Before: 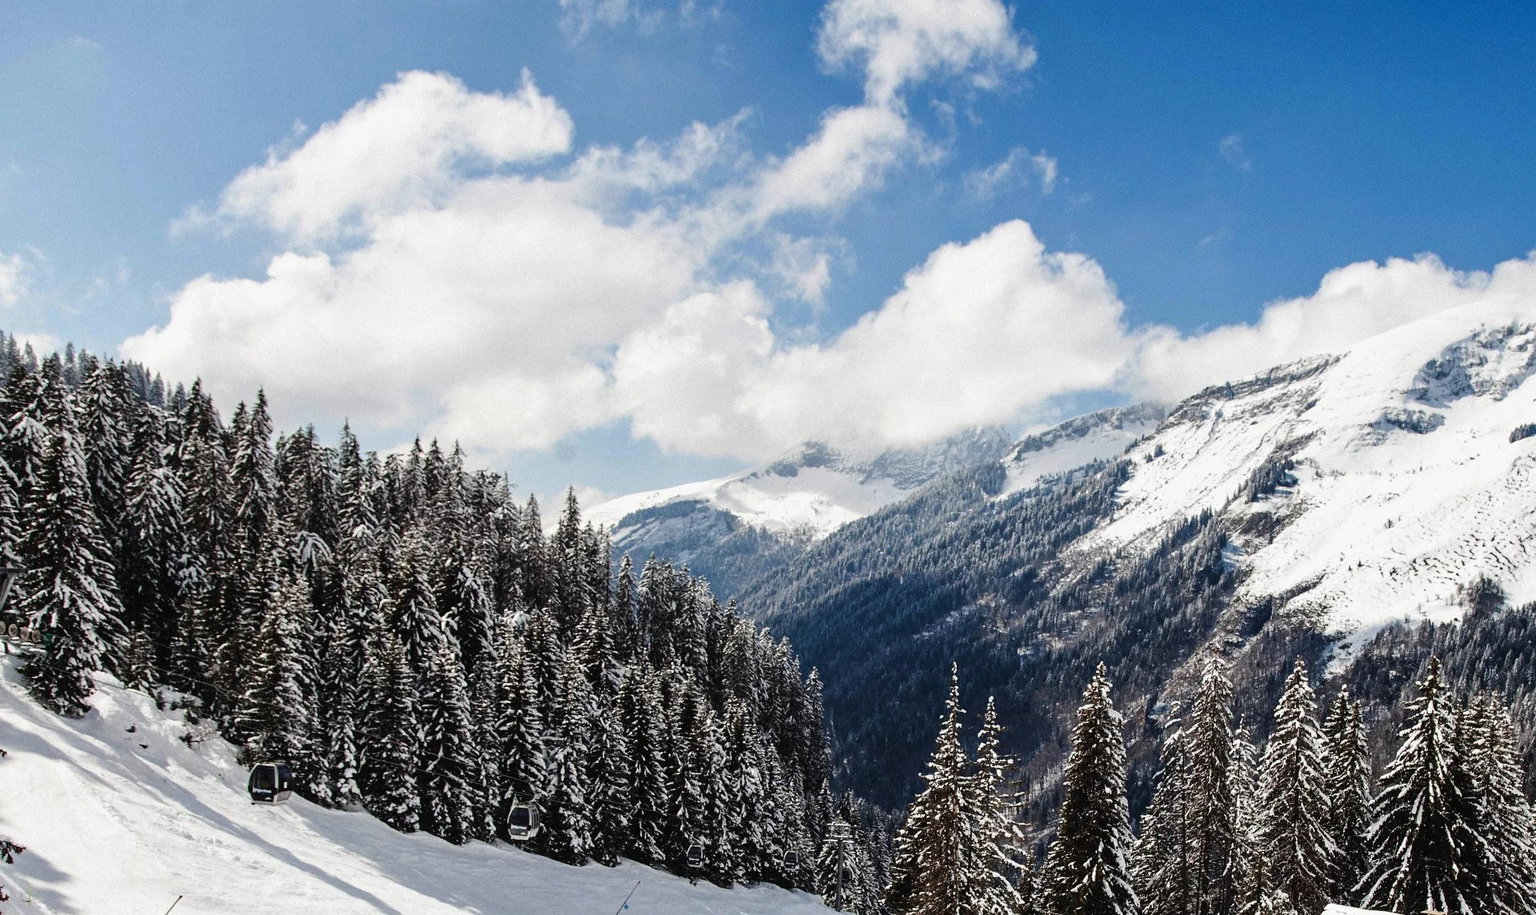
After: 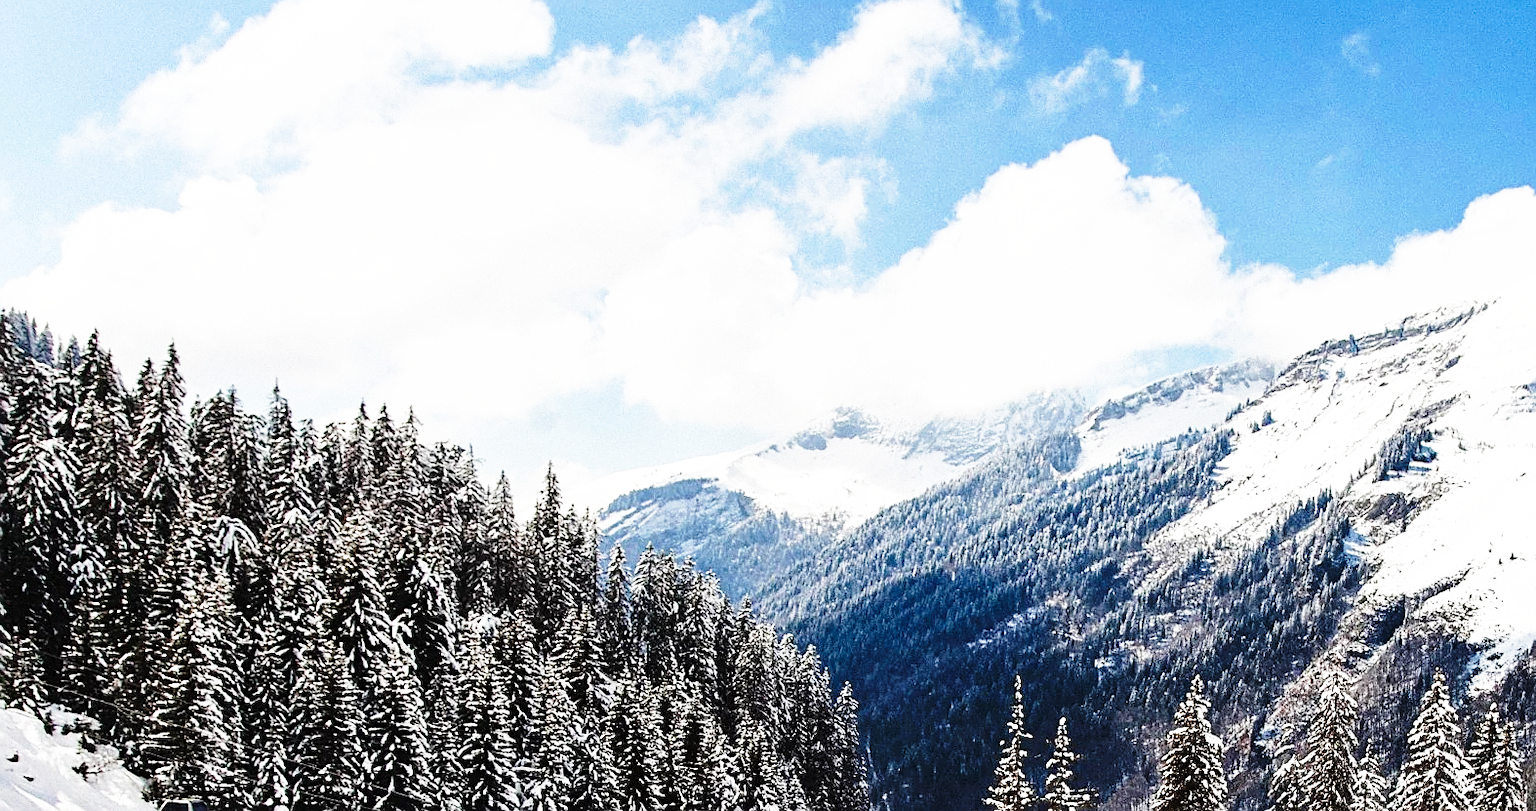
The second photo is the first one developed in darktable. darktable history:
base curve: curves: ch0 [(0, 0) (0.026, 0.03) (0.109, 0.232) (0.351, 0.748) (0.669, 0.968) (1, 1)], preserve colors none
tone equalizer: -8 EV -1.84 EV, -7 EV -1.16 EV, -6 EV -1.62 EV, smoothing diameter 25%, edges refinement/feathering 10, preserve details guided filter
sharpen: on, module defaults
crop: left 7.856%, top 11.836%, right 10.12%, bottom 15.387%
